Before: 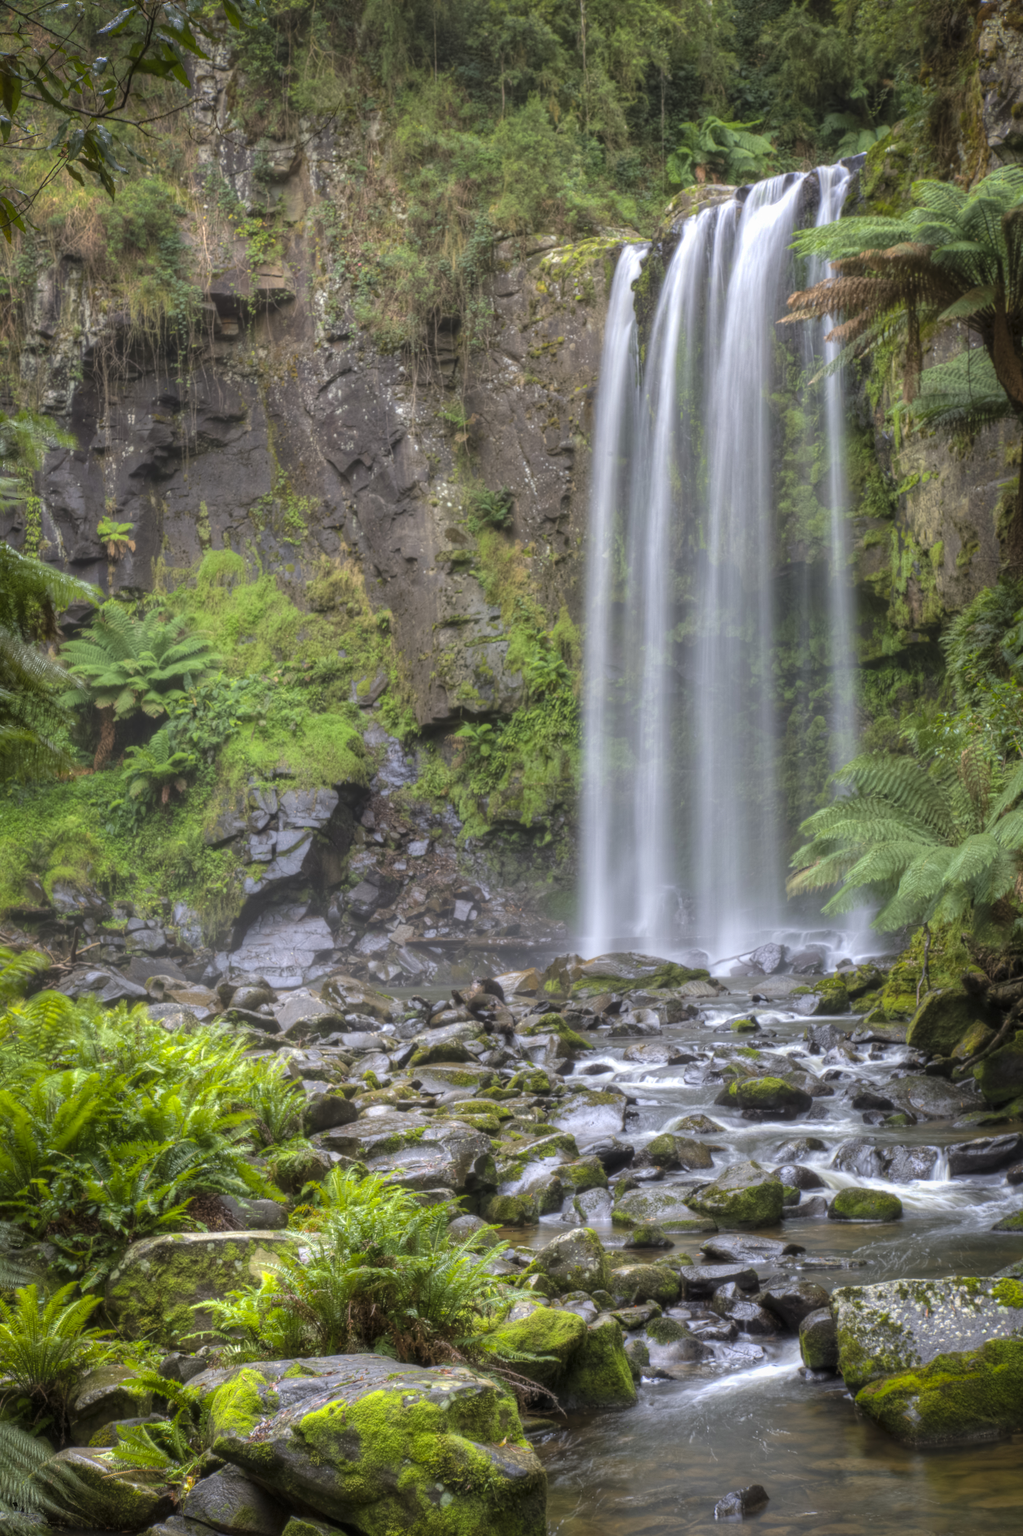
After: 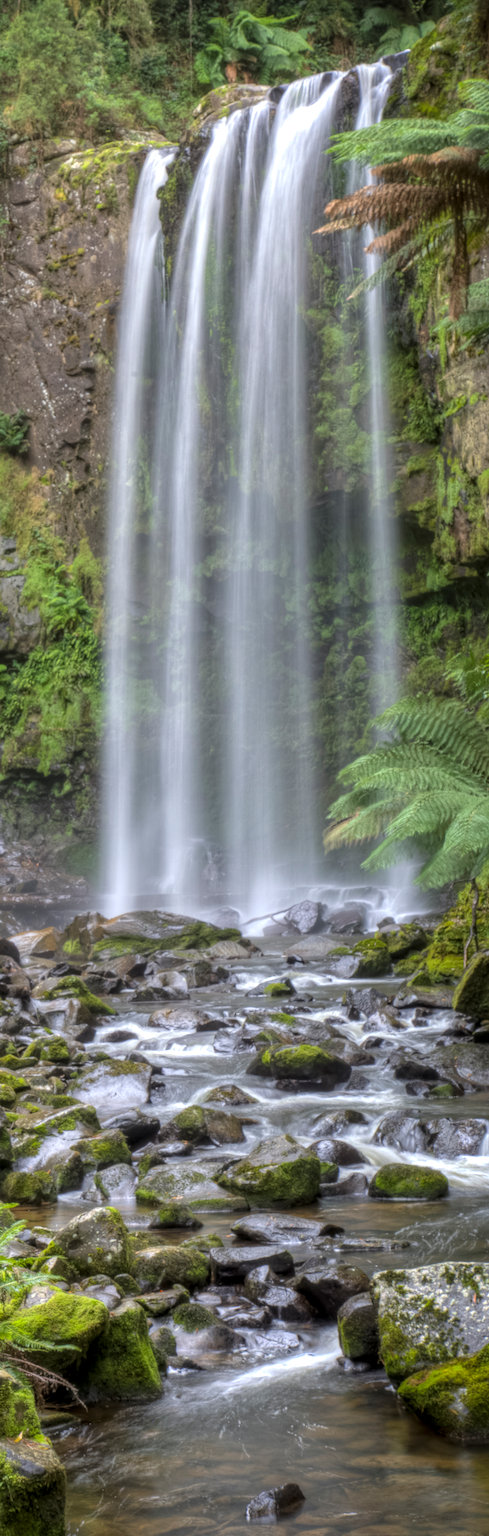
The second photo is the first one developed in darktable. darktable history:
local contrast: on, module defaults
exposure: black level correction 0.001, compensate highlight preservation false
crop: left 47.497%, top 6.94%, right 8.057%
